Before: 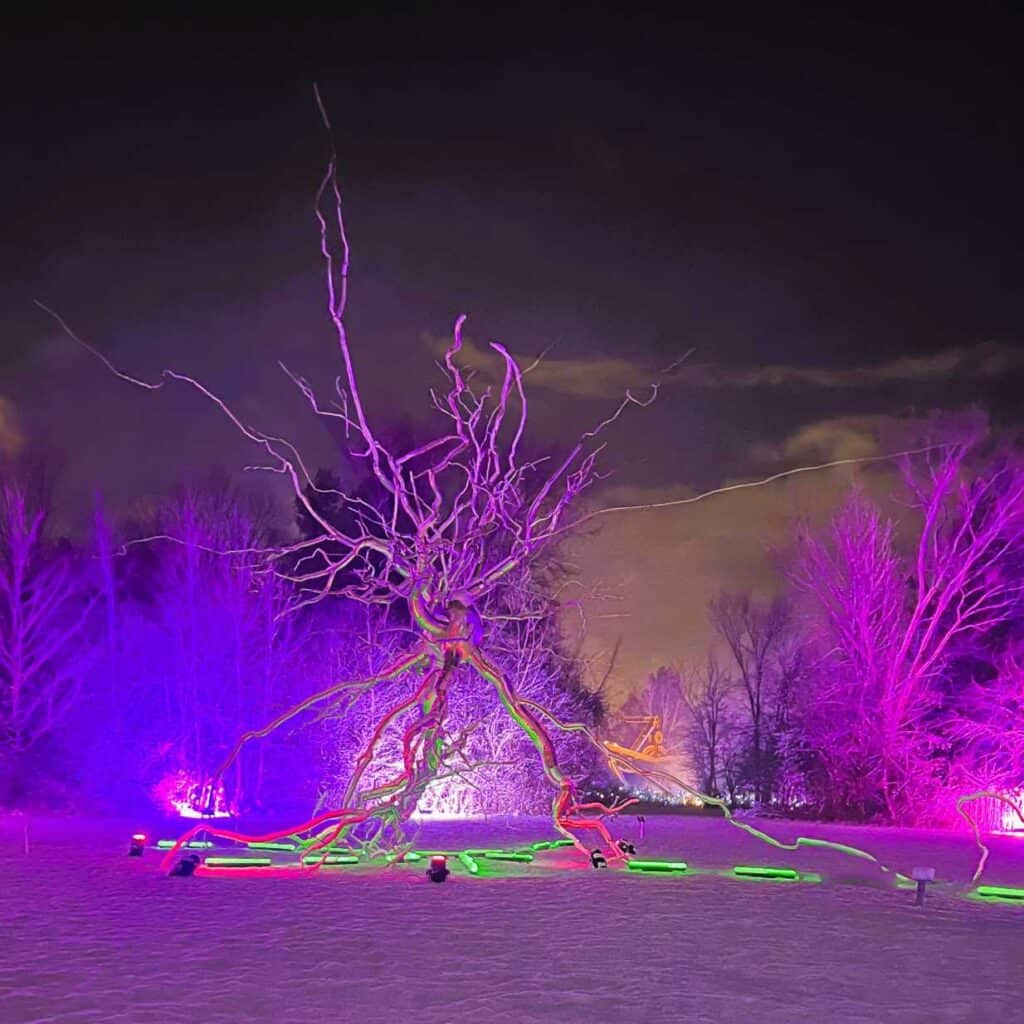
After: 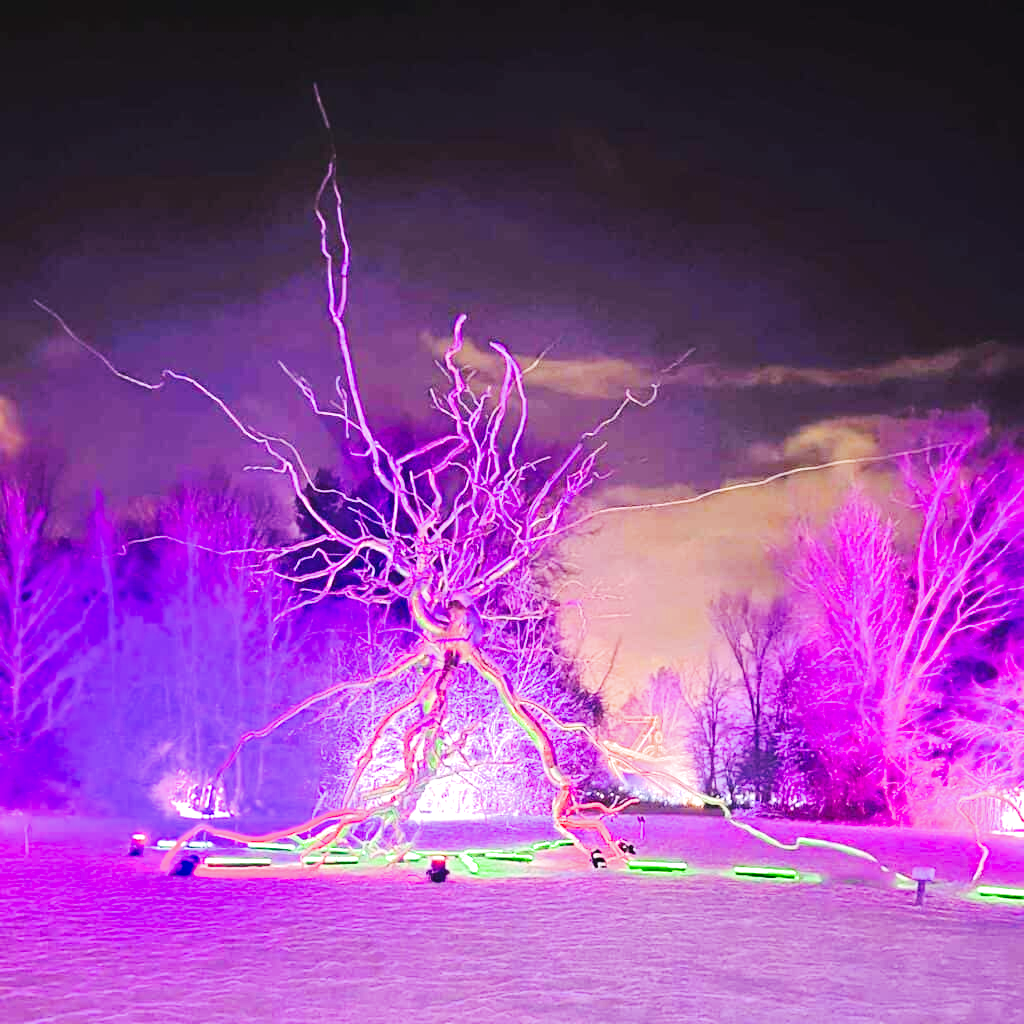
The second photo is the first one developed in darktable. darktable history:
filmic rgb: black relative exposure -14.19 EV, white relative exposure 3.39 EV, hardness 7.89, preserve chrominance max RGB
exposure: black level correction 0, exposure 1.9 EV, compensate highlight preservation false
contrast brightness saturation: saturation -0.05
tone curve: curves: ch0 [(0, 0) (0.003, 0.003) (0.011, 0.009) (0.025, 0.018) (0.044, 0.028) (0.069, 0.038) (0.1, 0.049) (0.136, 0.062) (0.177, 0.089) (0.224, 0.123) (0.277, 0.165) (0.335, 0.223) (0.399, 0.293) (0.468, 0.385) (0.543, 0.497) (0.623, 0.613) (0.709, 0.716) (0.801, 0.802) (0.898, 0.887) (1, 1)], preserve colors none
